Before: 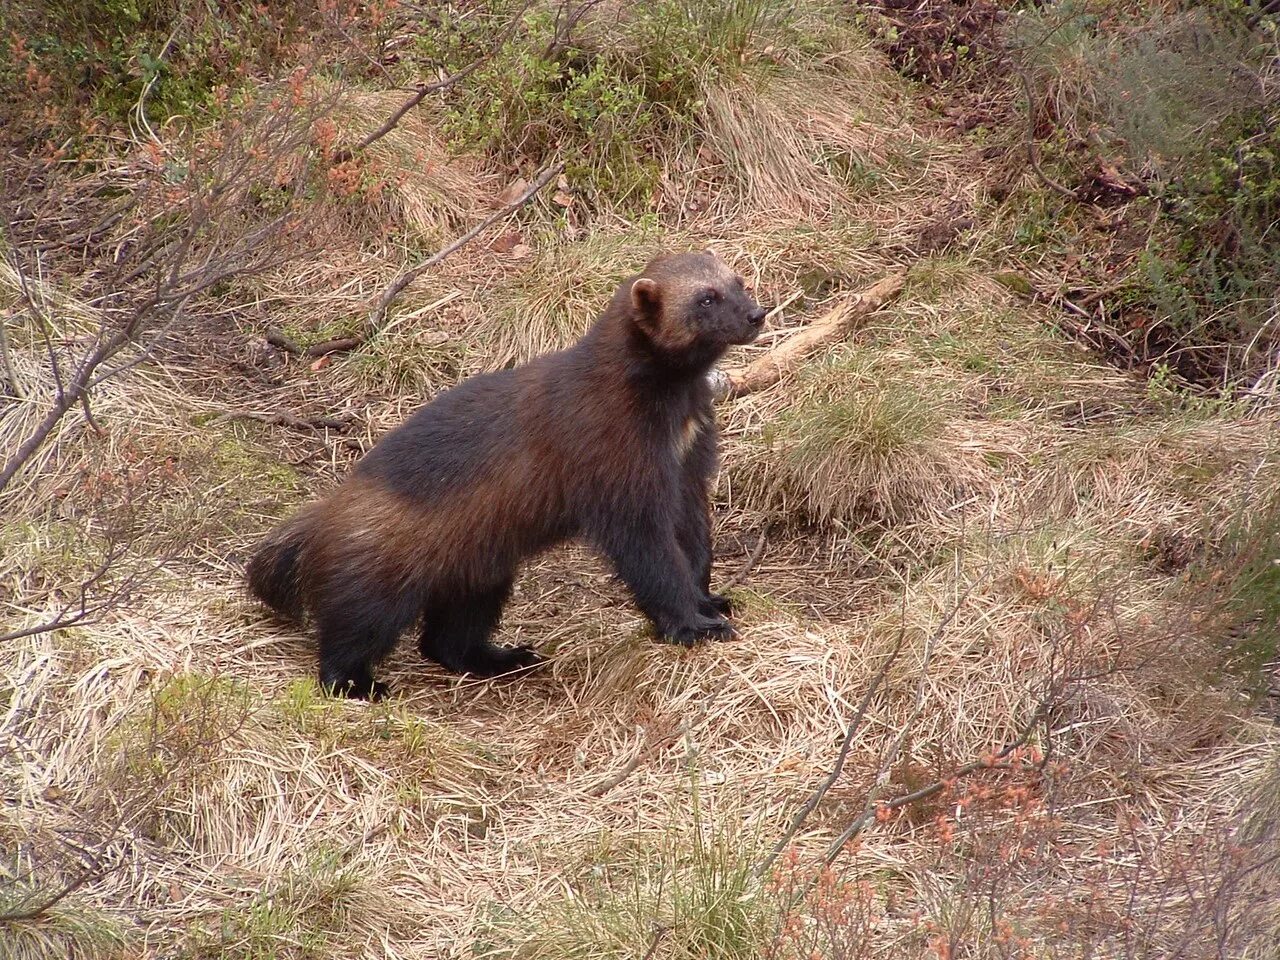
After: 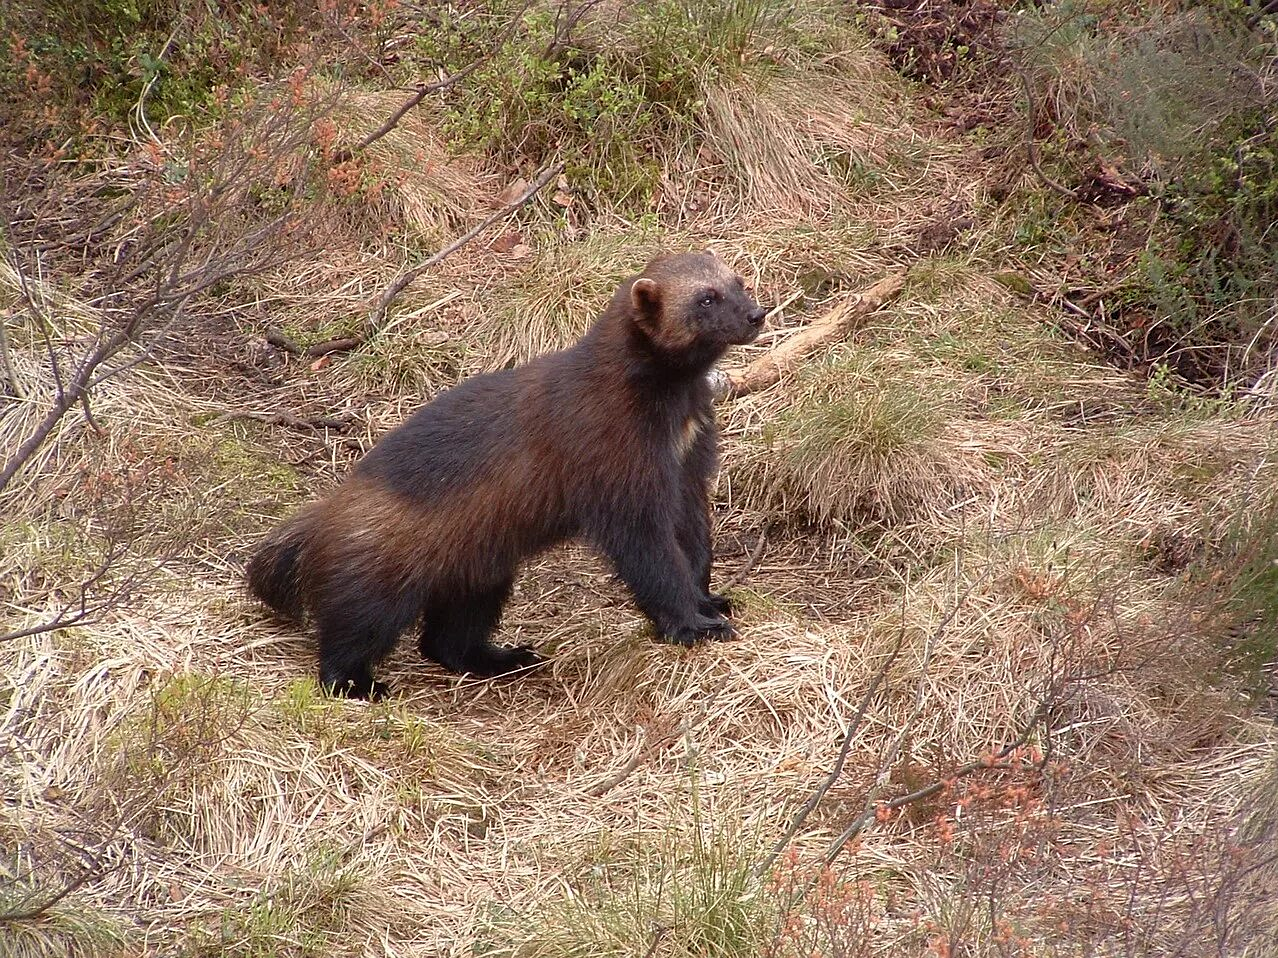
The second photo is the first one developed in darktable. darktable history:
sharpen: radius 1.272, amount 0.305, threshold 0
crop: top 0.05%, bottom 0.098%
